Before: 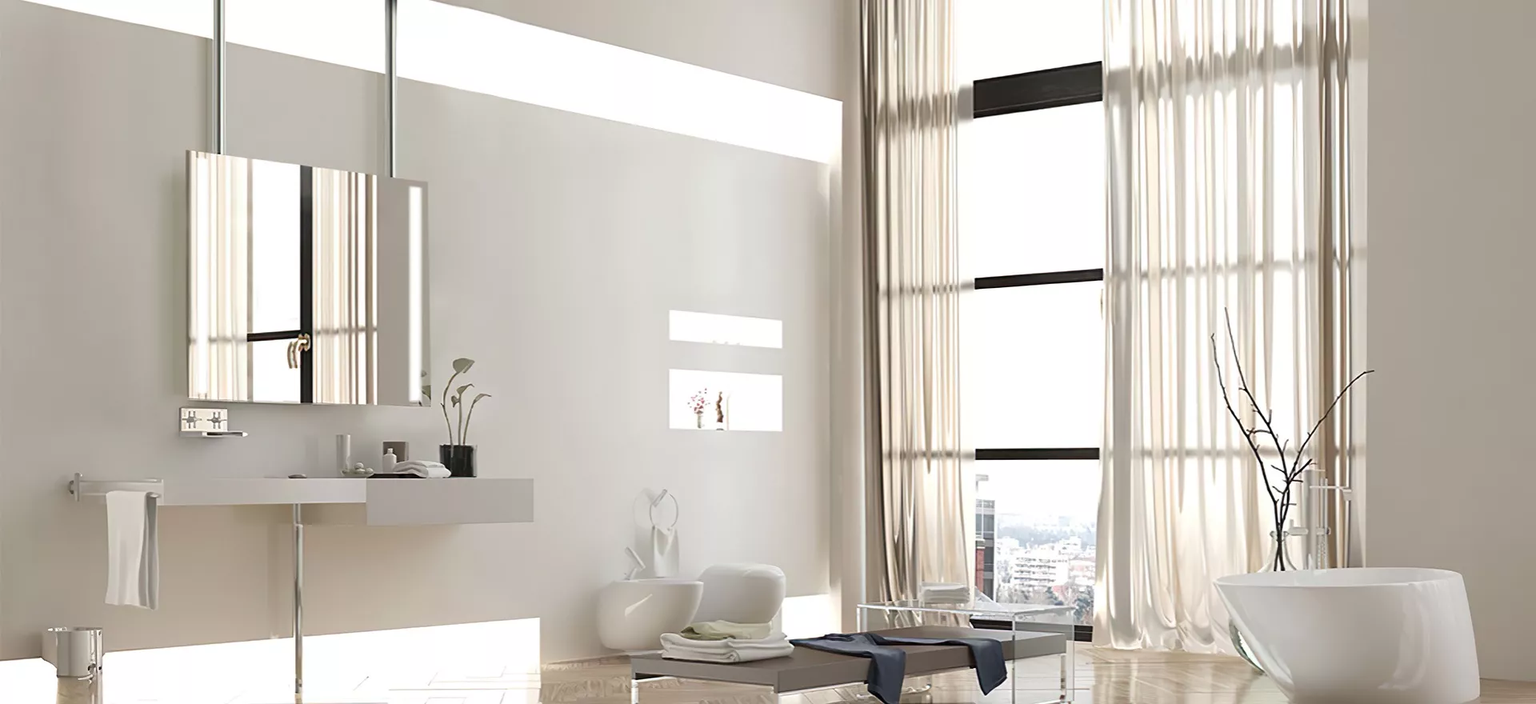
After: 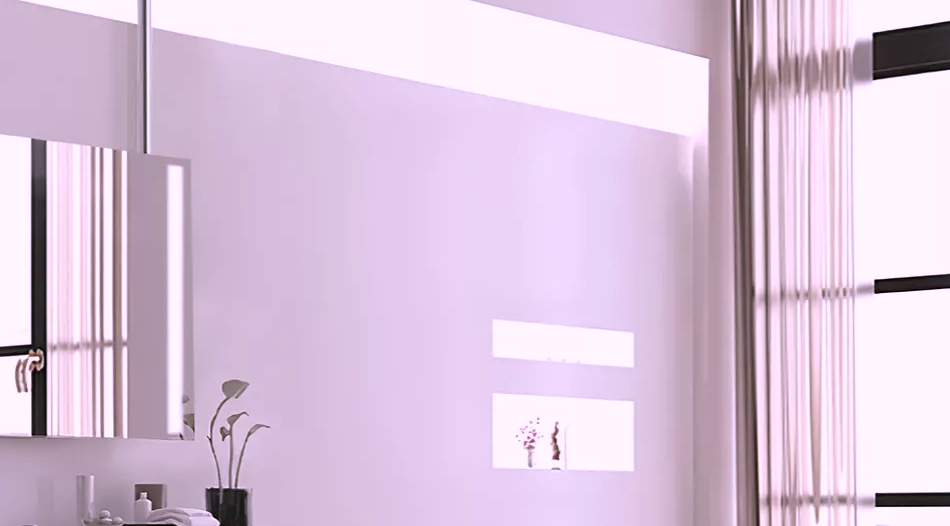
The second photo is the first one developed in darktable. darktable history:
color correction: highlights a* 15.52, highlights b* -20.25
crop: left 17.934%, top 7.761%, right 32.537%, bottom 32.408%
